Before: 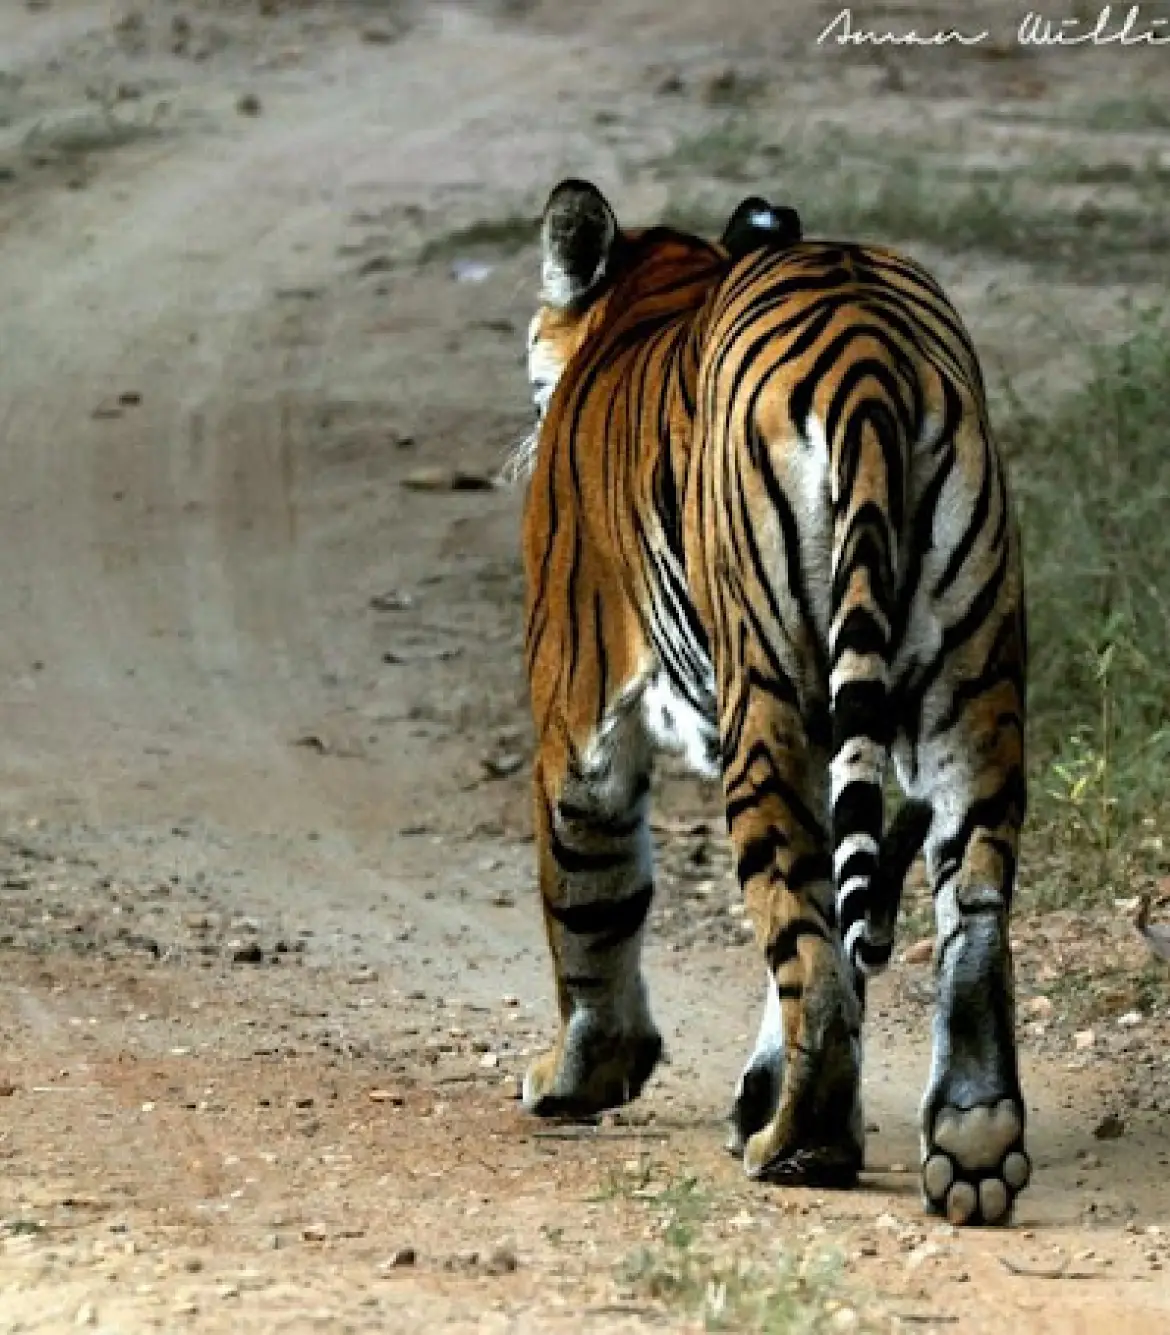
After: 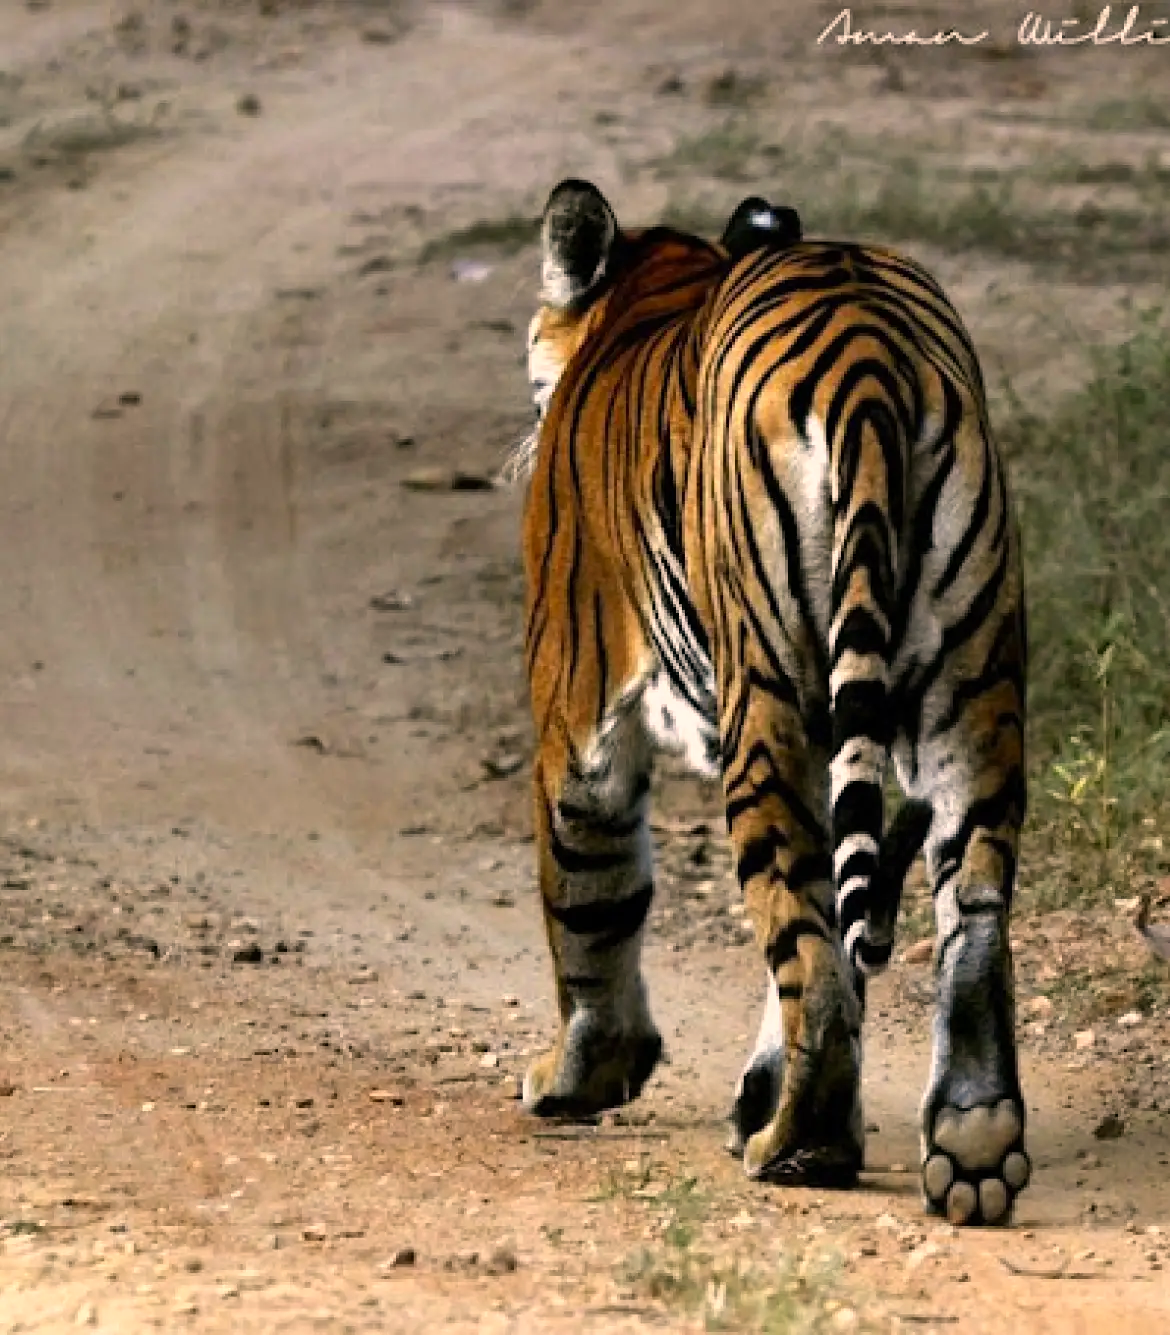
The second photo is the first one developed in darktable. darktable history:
color correction: highlights a* 11.82, highlights b* 11.77
